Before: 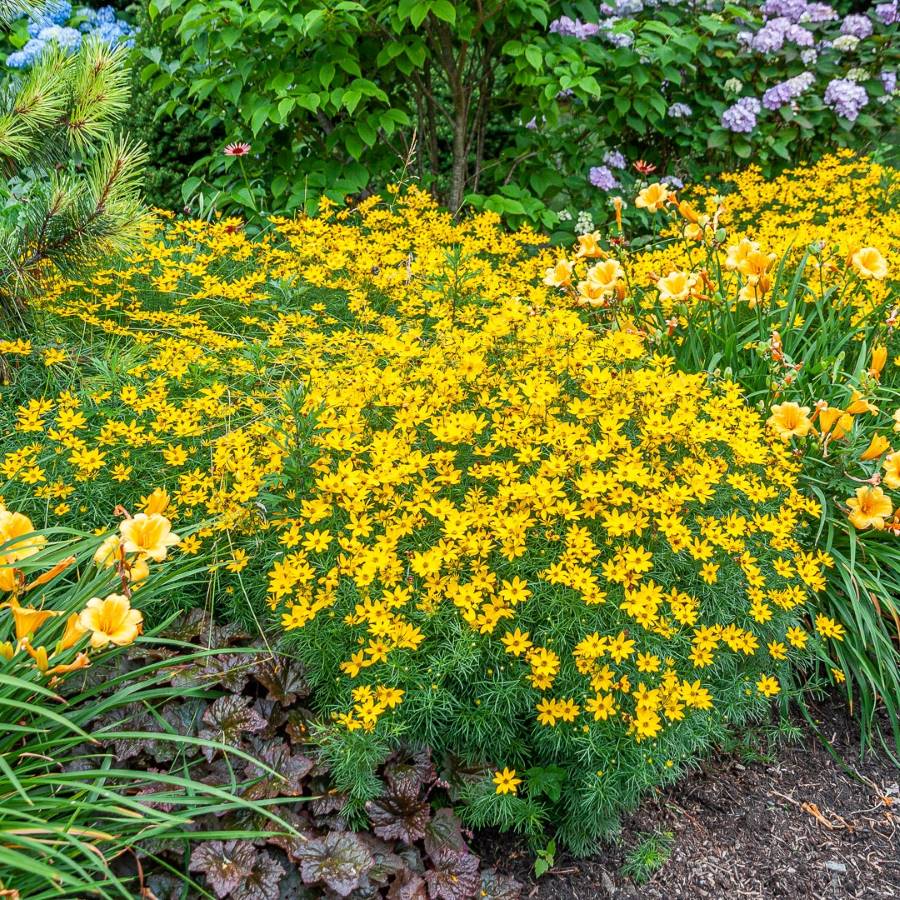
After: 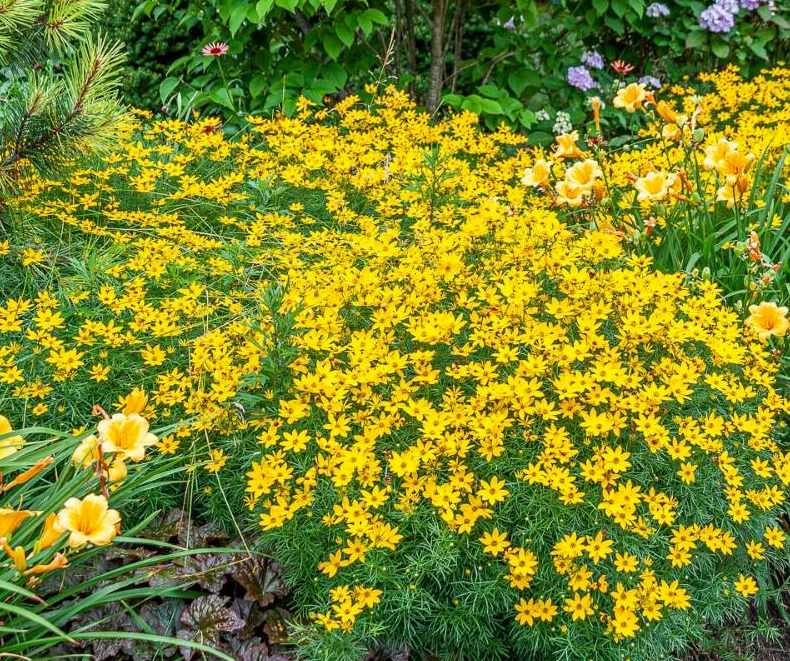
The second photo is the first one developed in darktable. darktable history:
haze removal: adaptive false
crop and rotate: left 2.472%, top 11.219%, right 9.659%, bottom 15.28%
